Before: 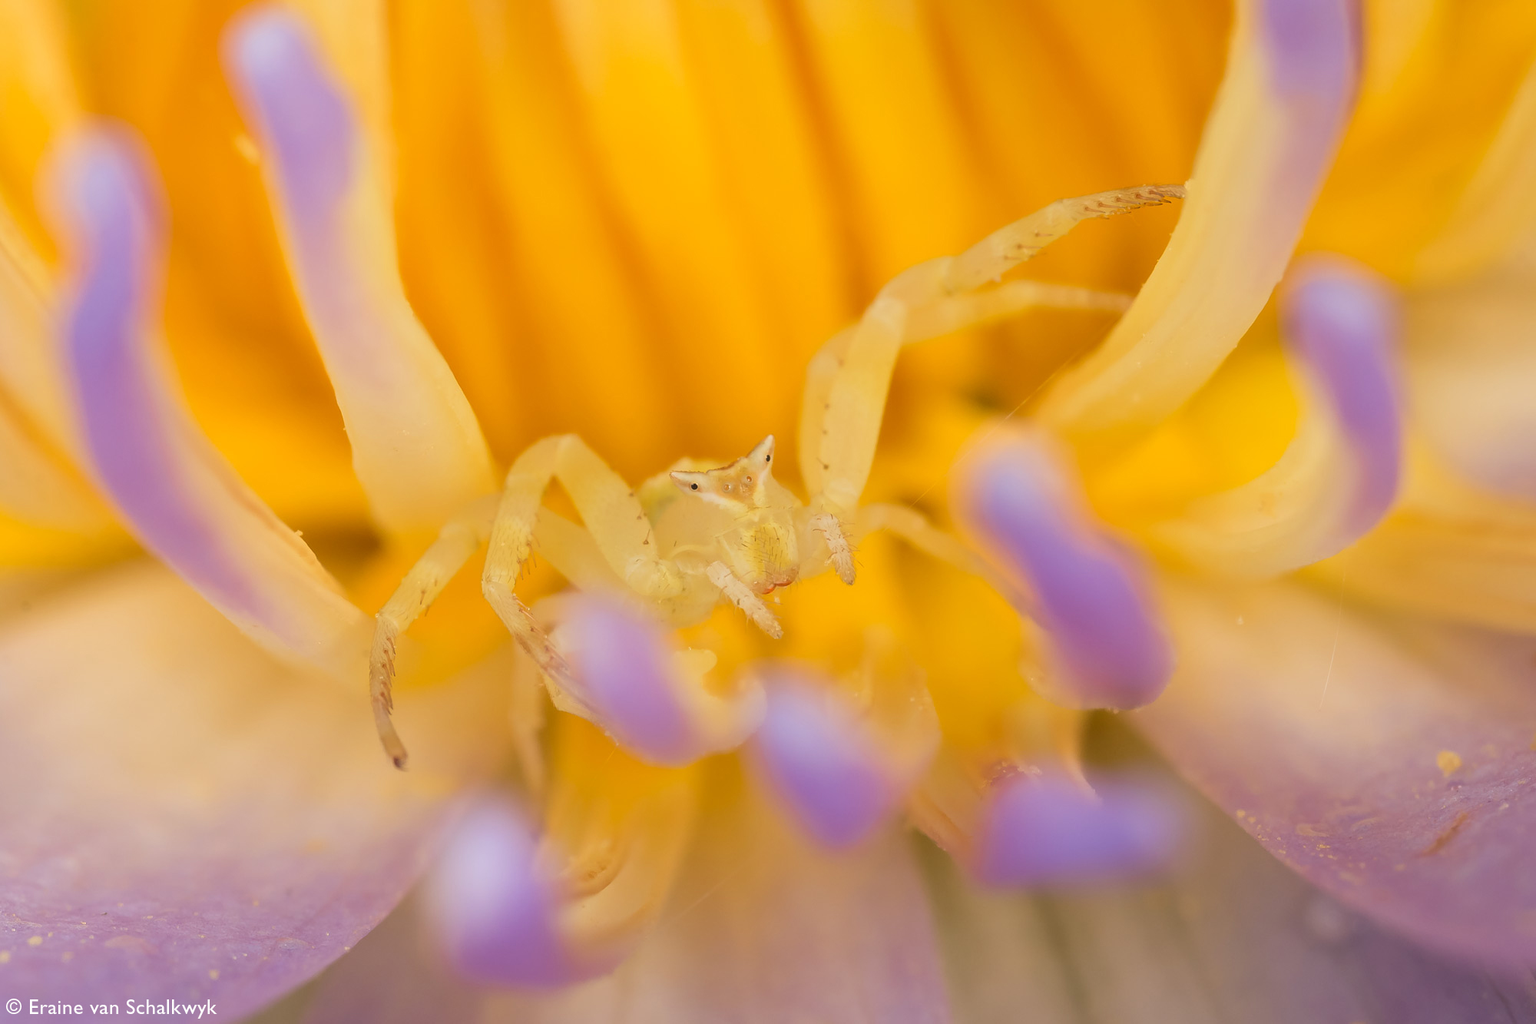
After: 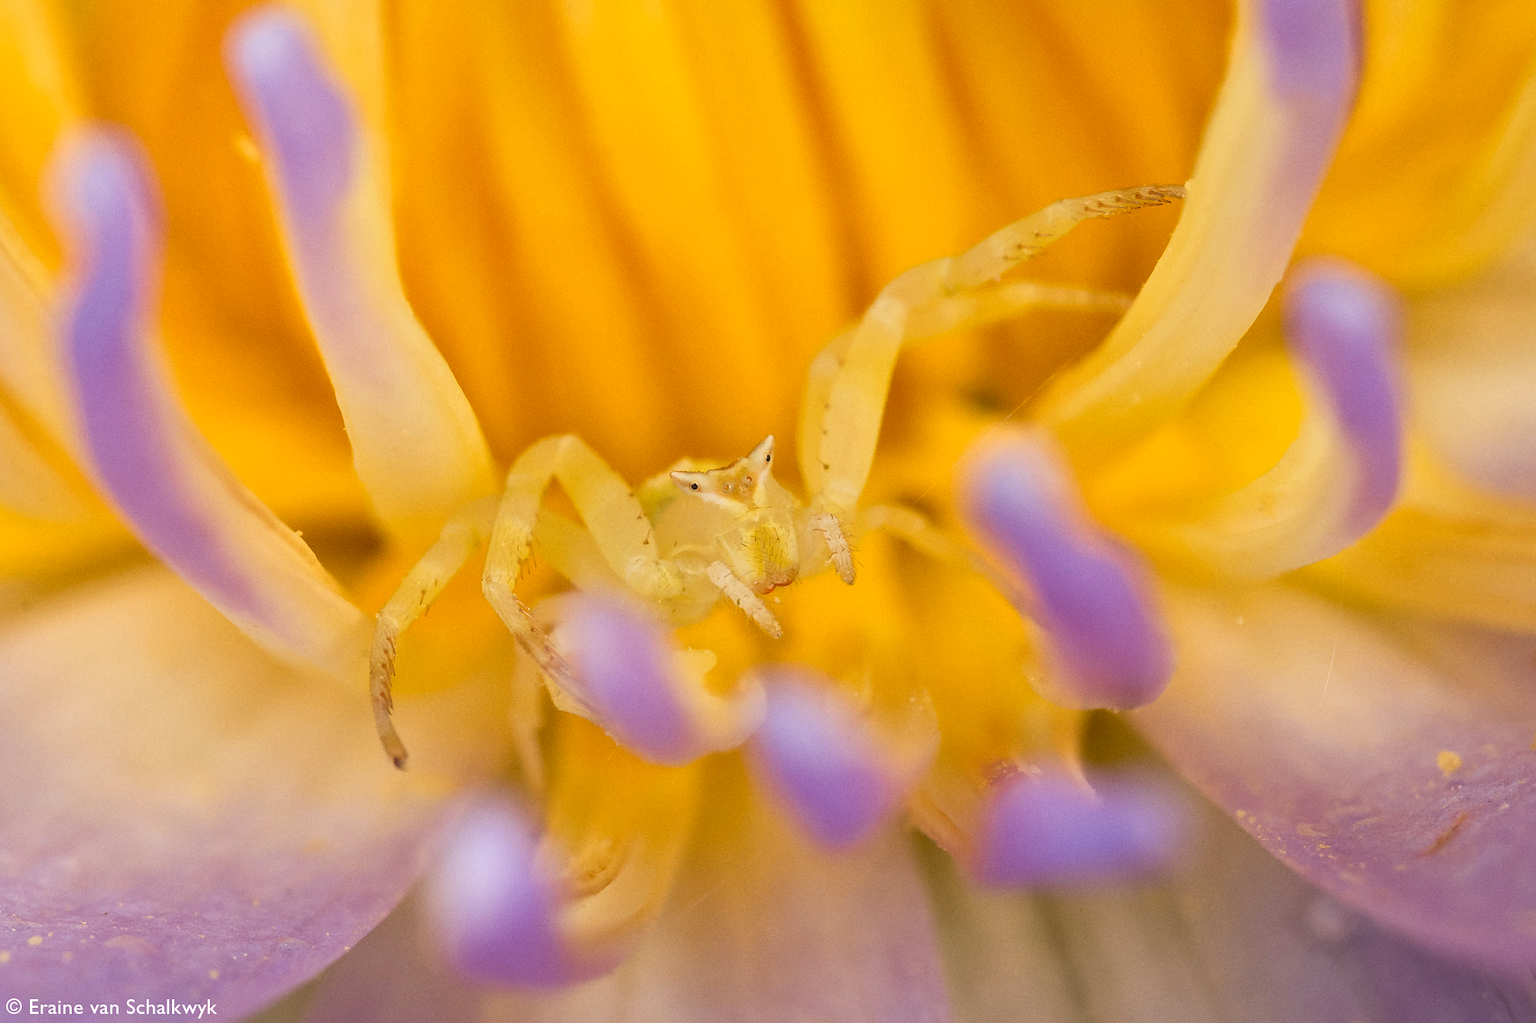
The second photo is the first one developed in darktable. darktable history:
local contrast: mode bilateral grid, contrast 20, coarseness 50, detail 130%, midtone range 0.2
color balance rgb: perceptual saturation grading › global saturation 10%
grain: coarseness 0.09 ISO, strength 16.61%
